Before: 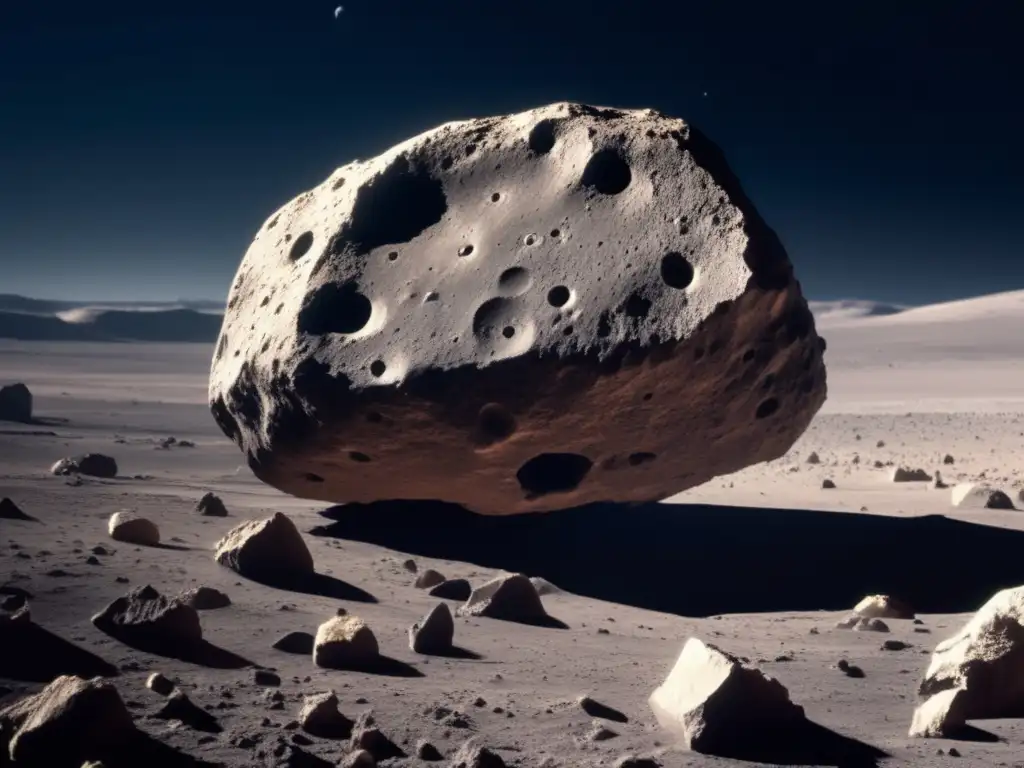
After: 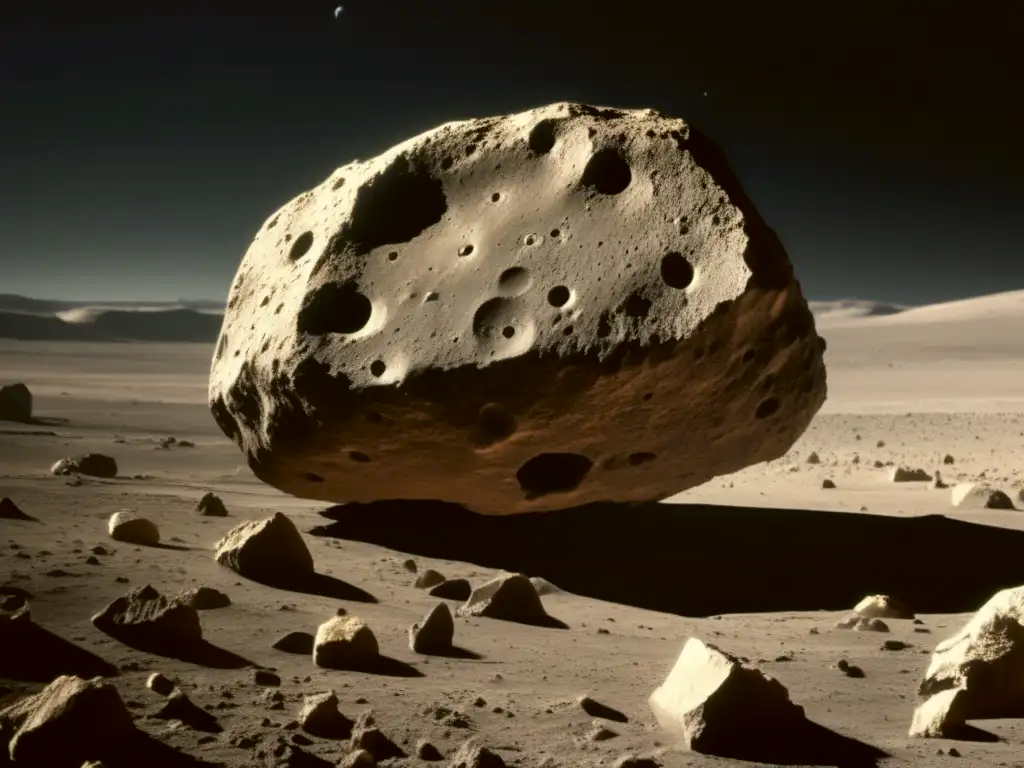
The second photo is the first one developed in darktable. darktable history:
tone equalizer: edges refinement/feathering 500, mask exposure compensation -1.57 EV, preserve details no
color correction: highlights a* -1.5, highlights b* 10.2, shadows a* 0.459, shadows b* 18.82
